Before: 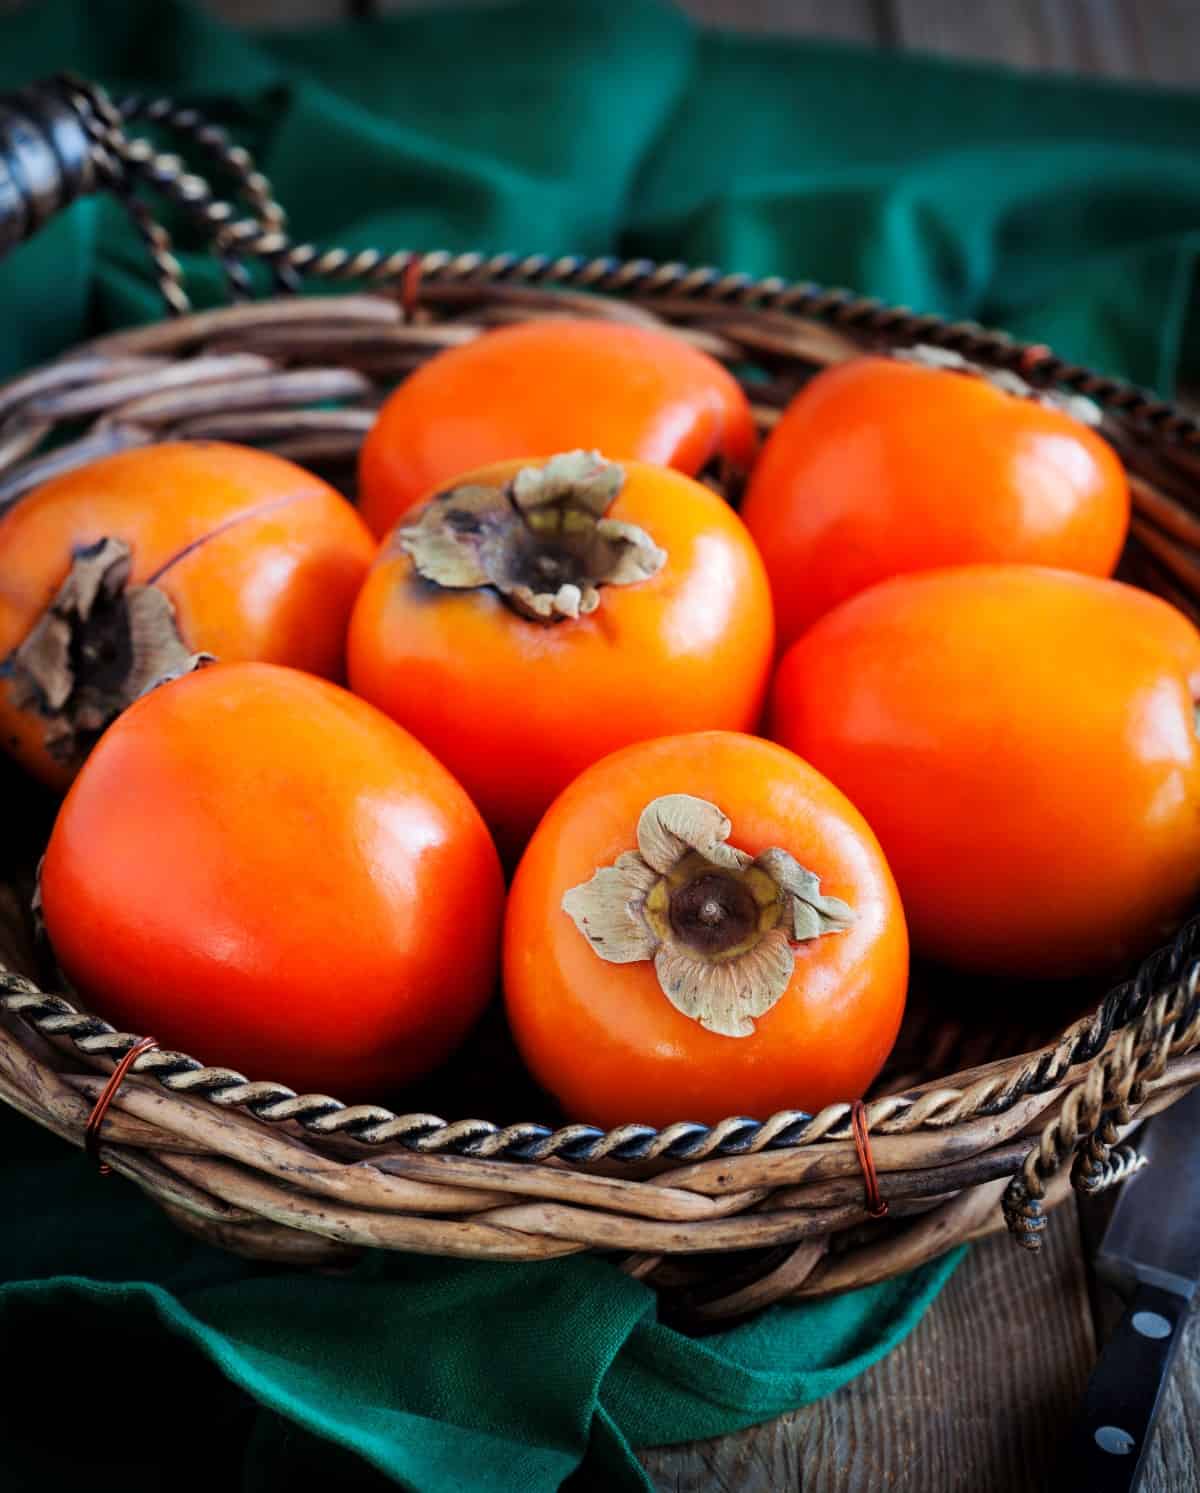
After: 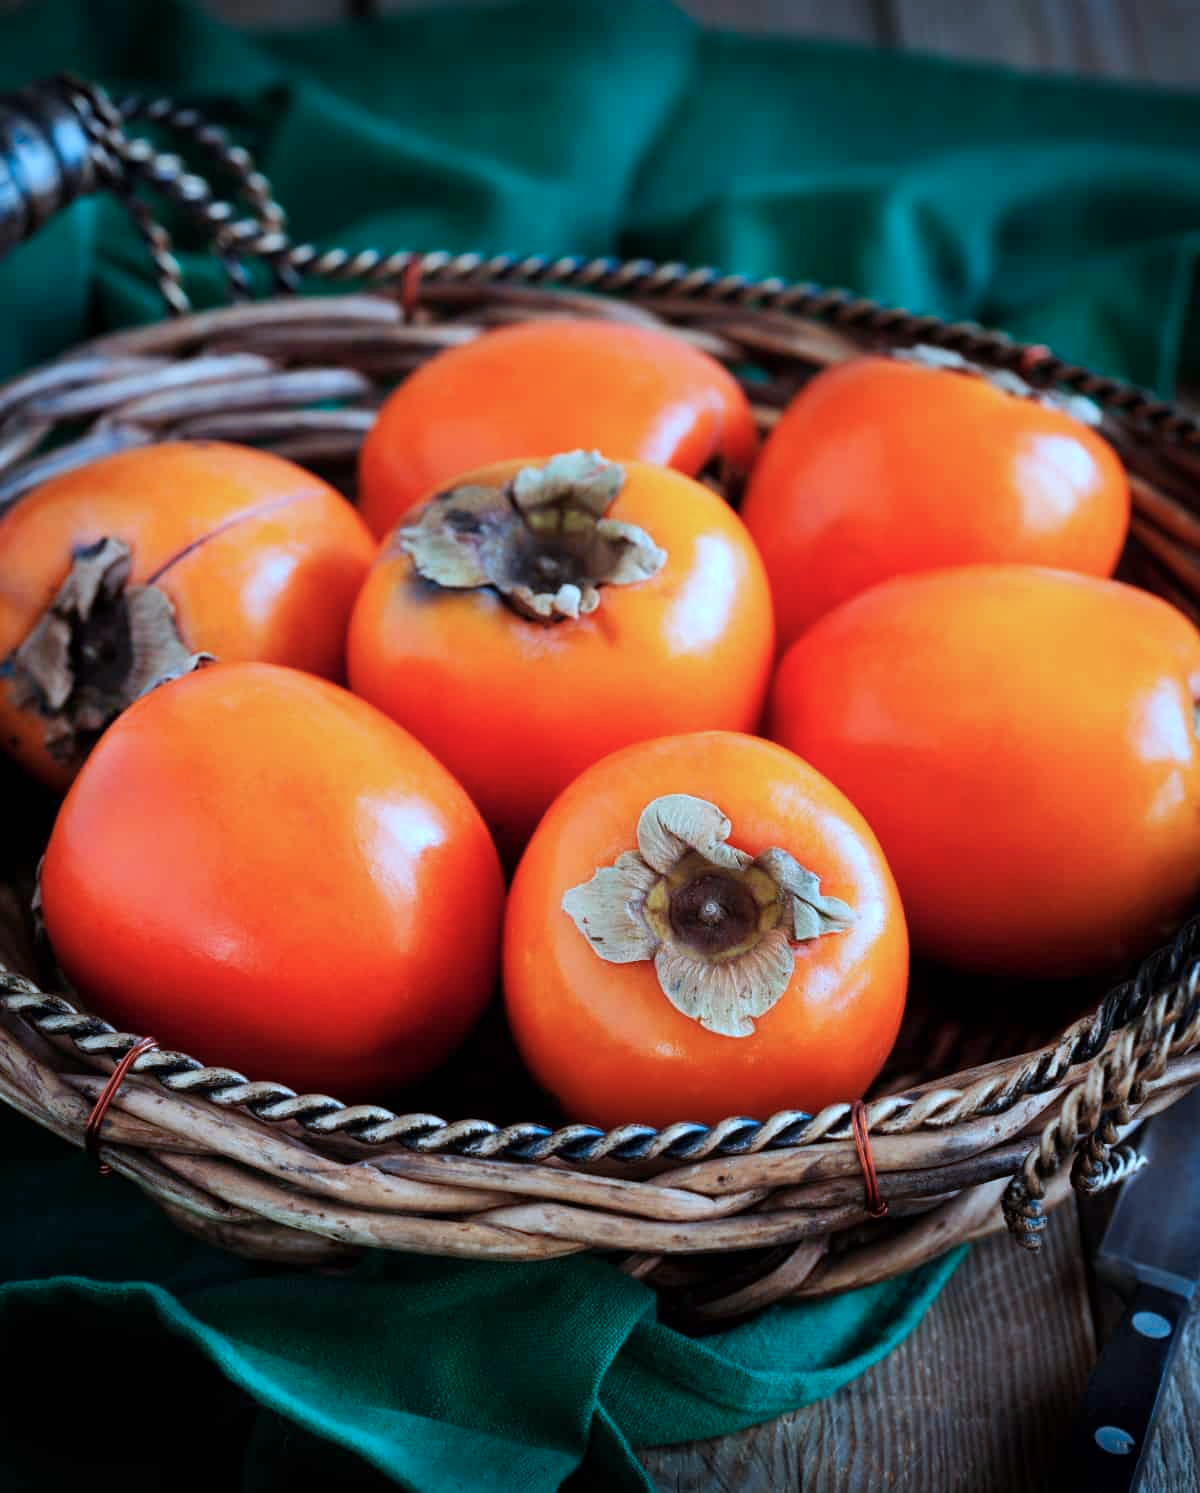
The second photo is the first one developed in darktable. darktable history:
color correction: highlights a* -9.35, highlights b* -23.15
exposure: compensate highlight preservation false
